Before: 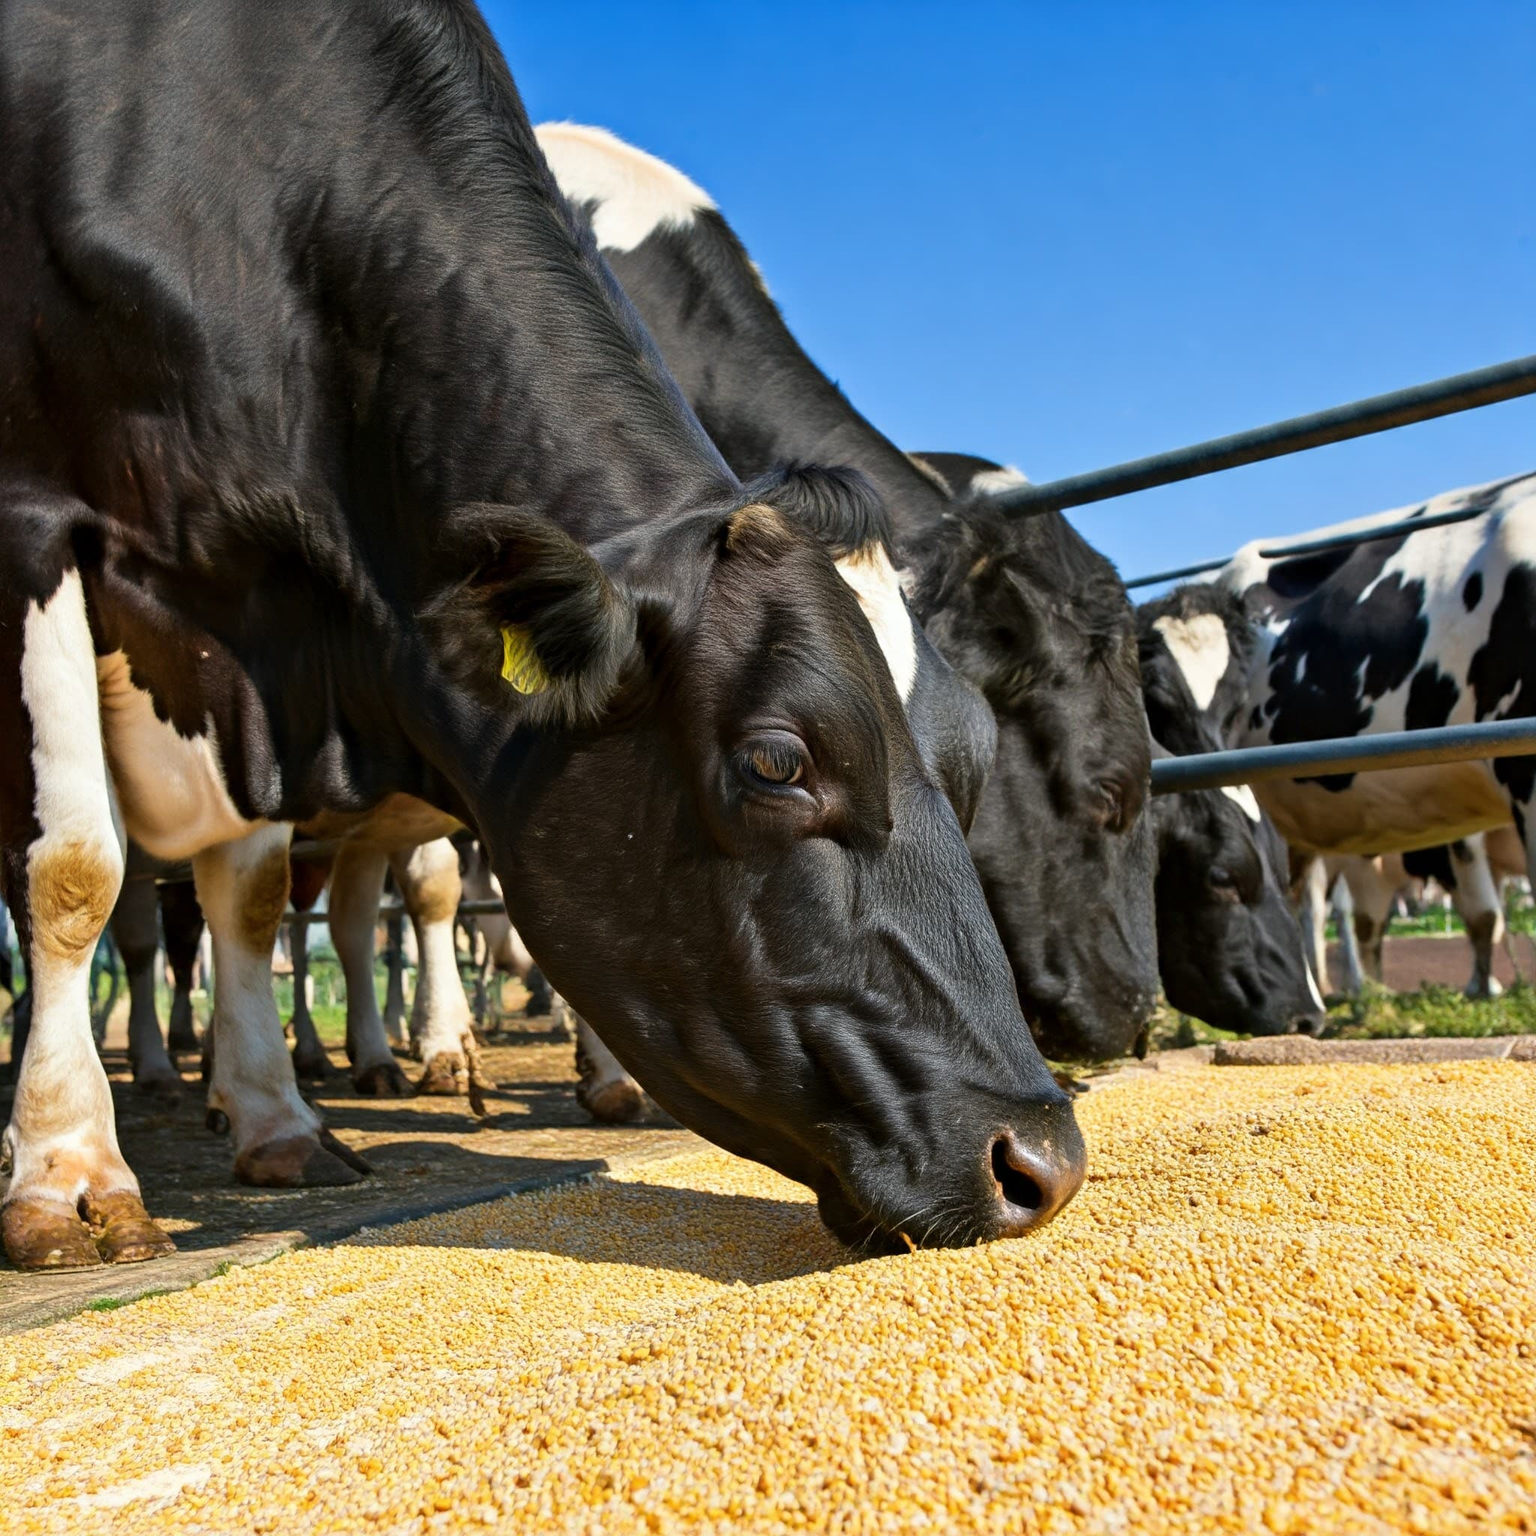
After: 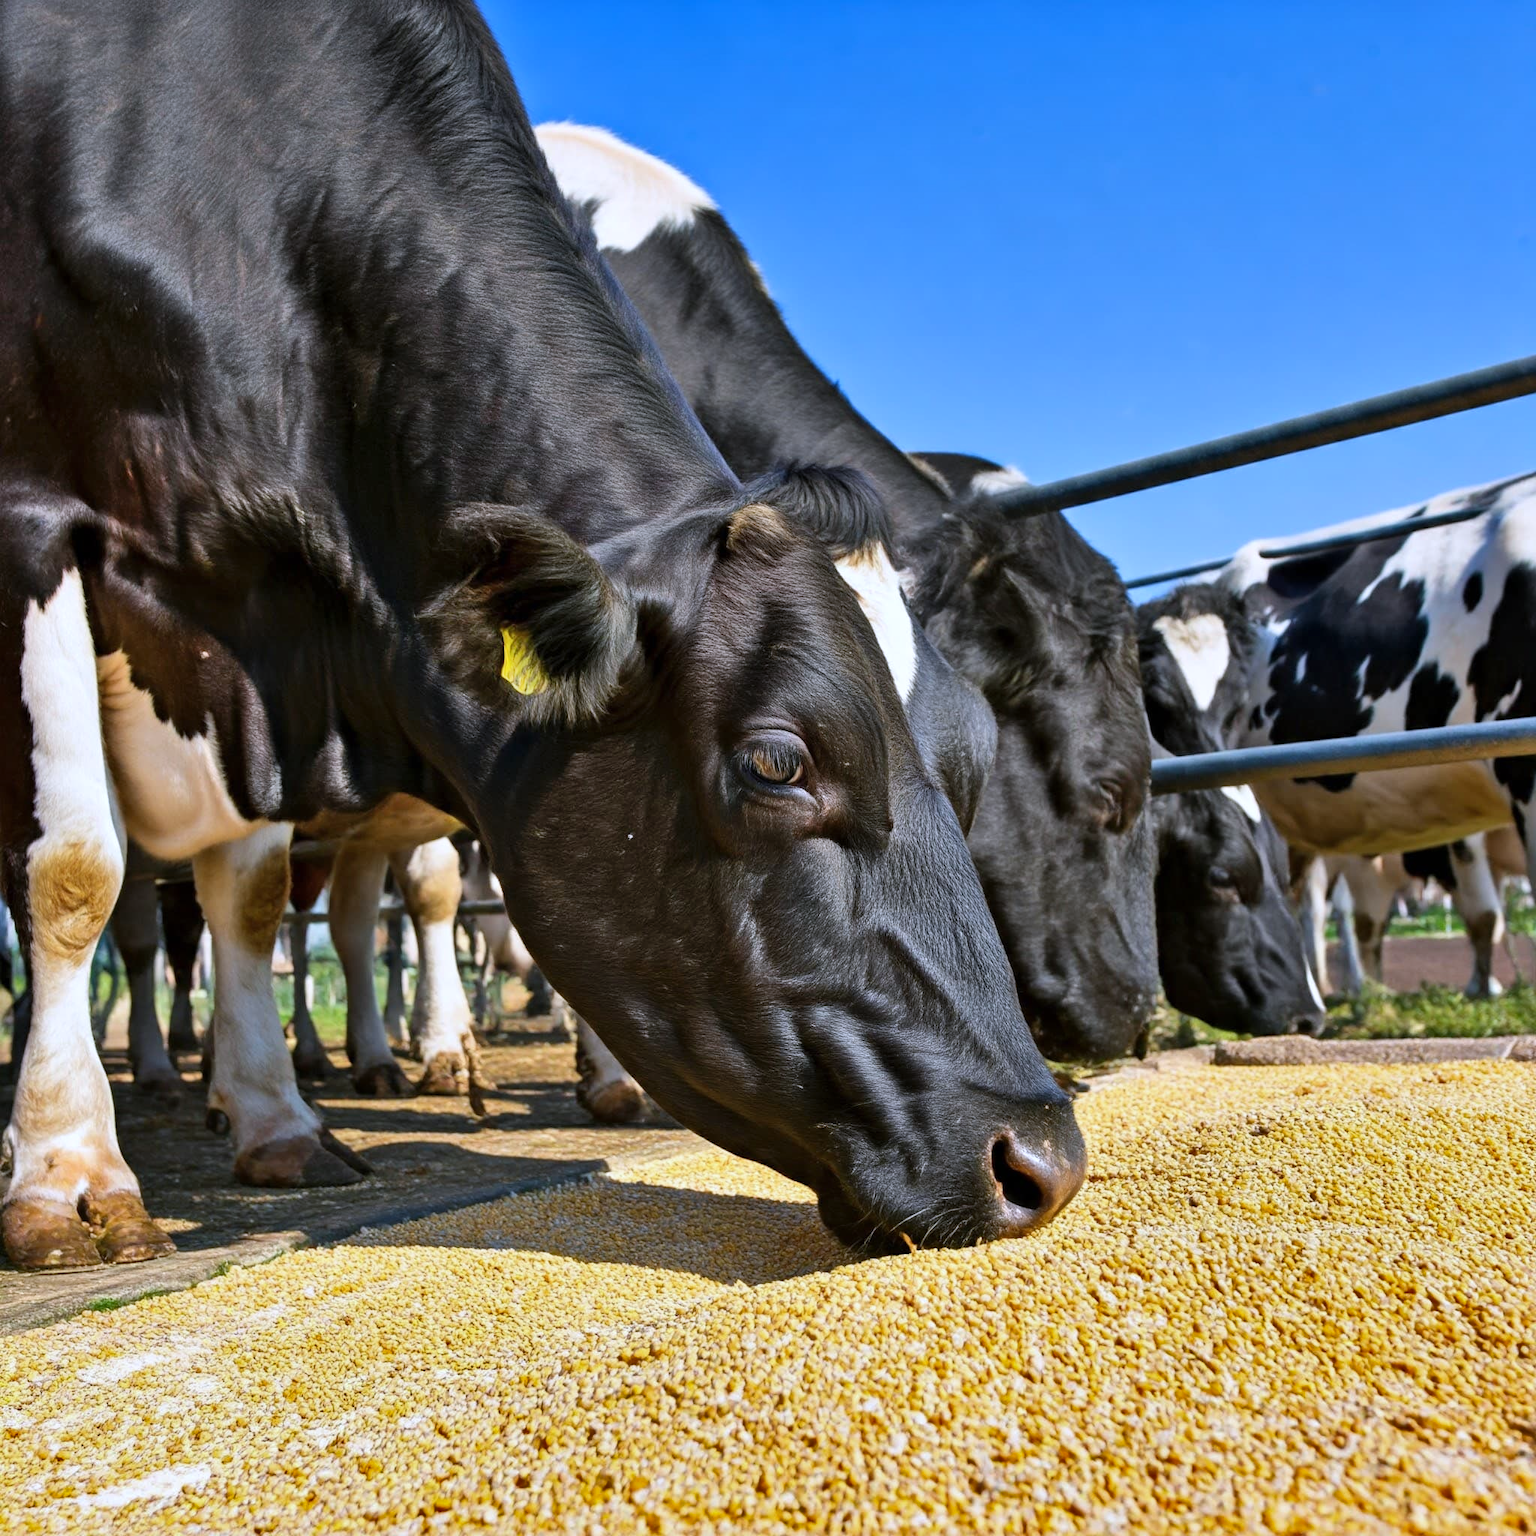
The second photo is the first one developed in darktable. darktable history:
white balance: red 0.967, blue 1.119, emerald 0.756
shadows and highlights: shadows color adjustment 97.66%, soften with gaussian
